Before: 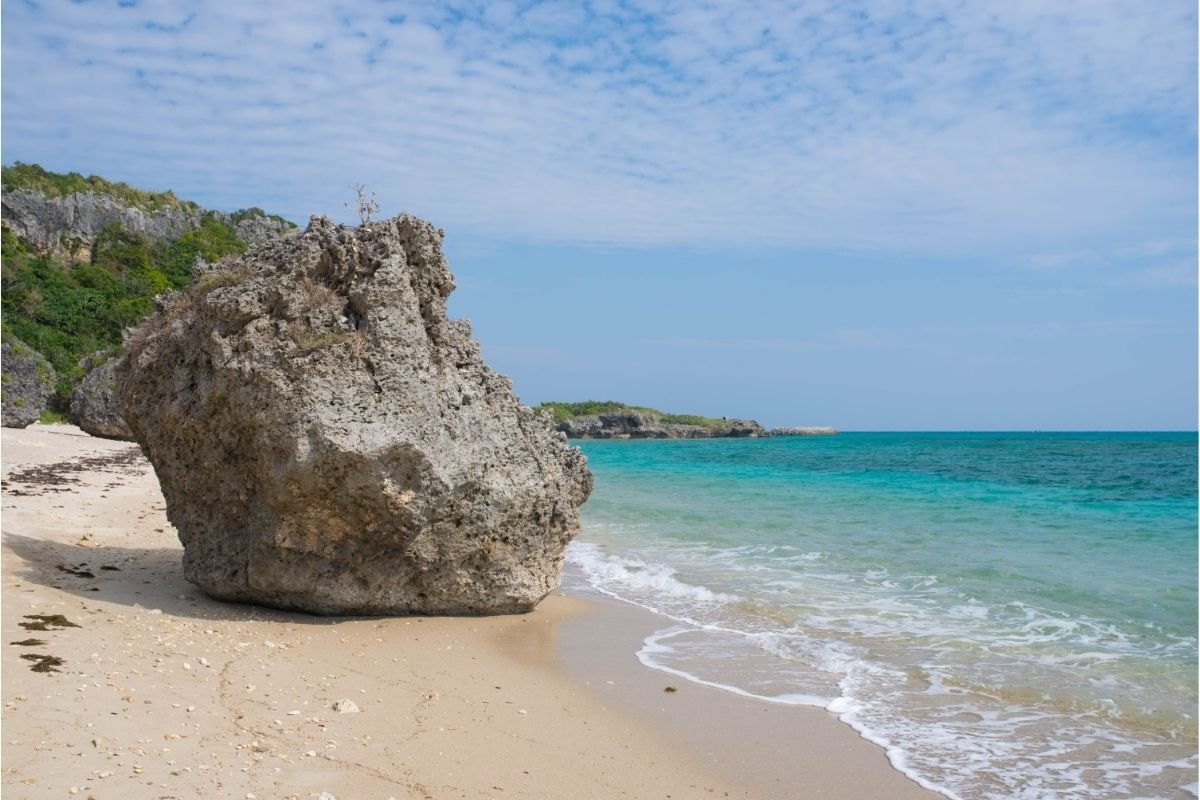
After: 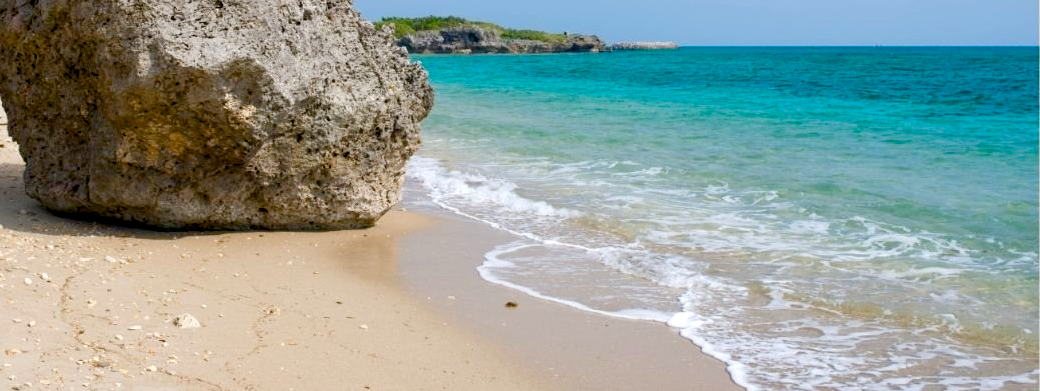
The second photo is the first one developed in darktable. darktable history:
crop and rotate: left 13.306%, top 48.129%, bottom 2.928%
color balance rgb: shadows lift › luminance -9.41%, highlights gain › luminance 17.6%, global offset › luminance -1.45%, perceptual saturation grading › highlights -17.77%, perceptual saturation grading › mid-tones 33.1%, perceptual saturation grading › shadows 50.52%, global vibrance 24.22%
